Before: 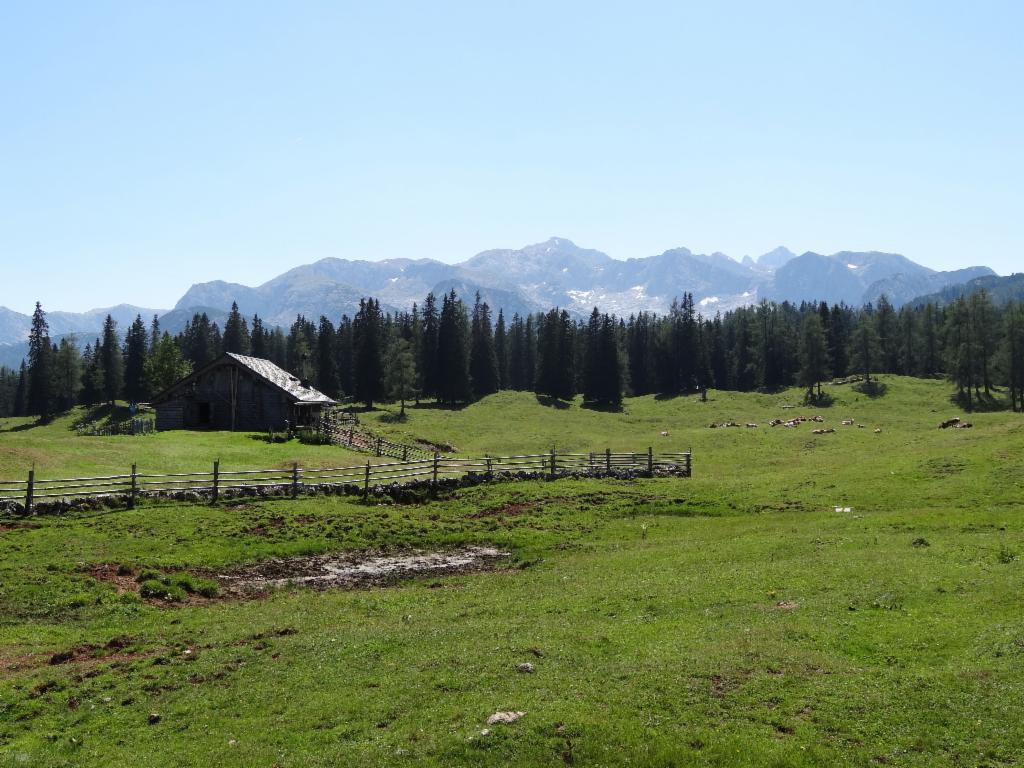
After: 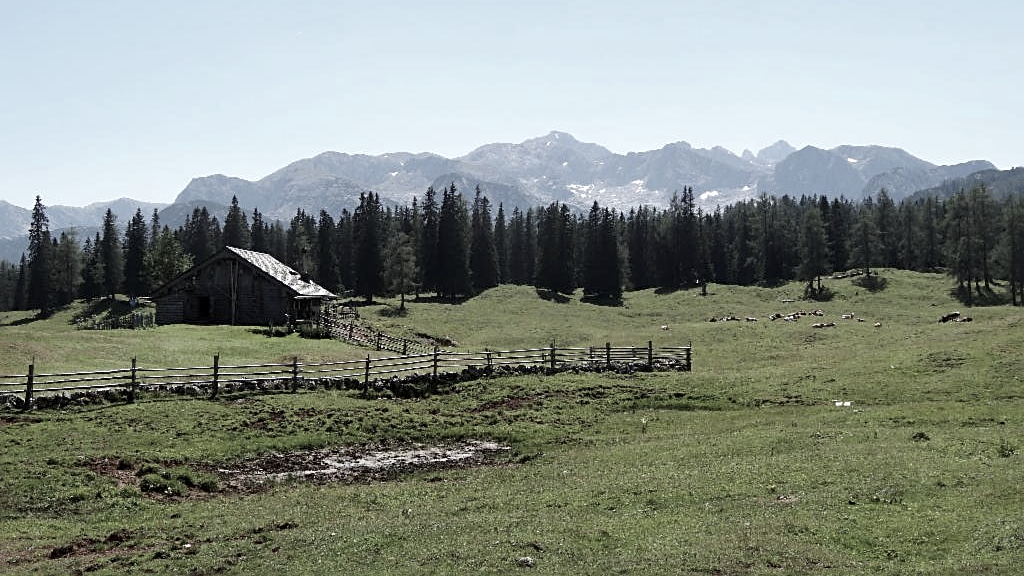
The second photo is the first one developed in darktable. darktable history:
color correction: saturation 0.5
sharpen: on, module defaults
crop: top 13.819%, bottom 11.169%
local contrast: mode bilateral grid, contrast 20, coarseness 50, detail 130%, midtone range 0.2
